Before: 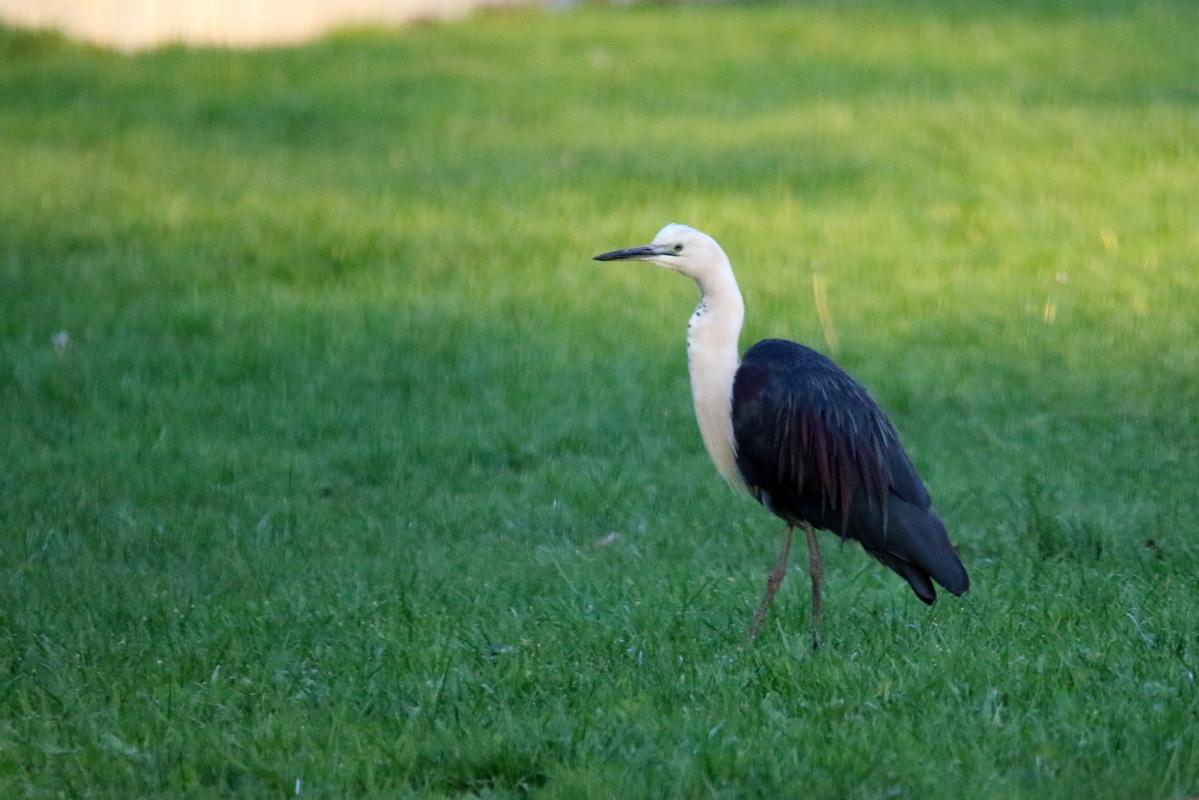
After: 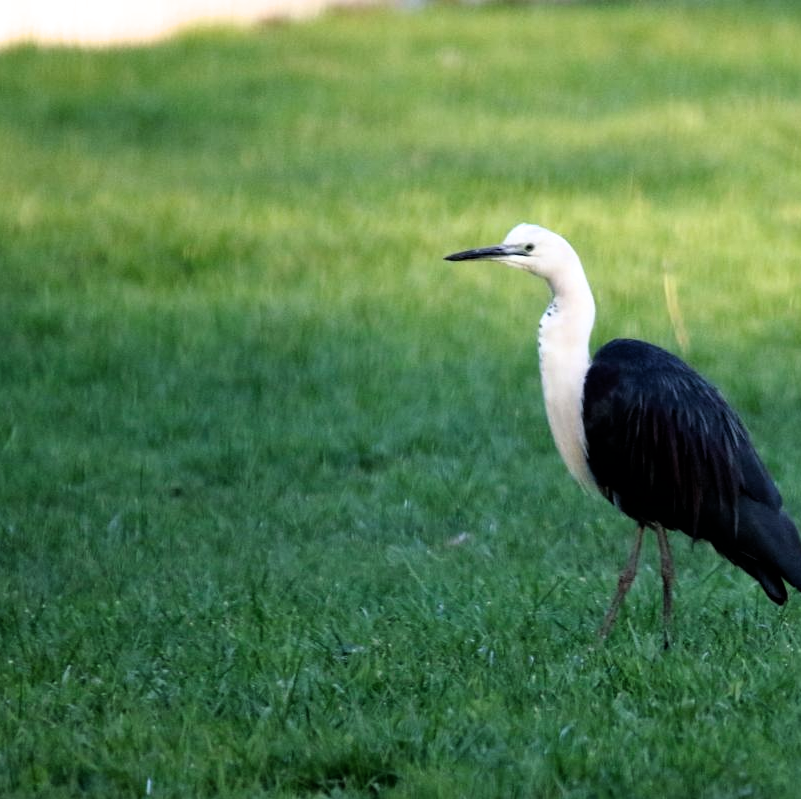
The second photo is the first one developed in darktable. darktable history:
crop and rotate: left 12.478%, right 20.685%
filmic rgb: black relative exposure -8.21 EV, white relative exposure 2.2 EV, threshold 3 EV, target white luminance 99.89%, hardness 7.12, latitude 74.63%, contrast 1.323, highlights saturation mix -1.53%, shadows ↔ highlights balance 30.86%, preserve chrominance max RGB, enable highlight reconstruction true
